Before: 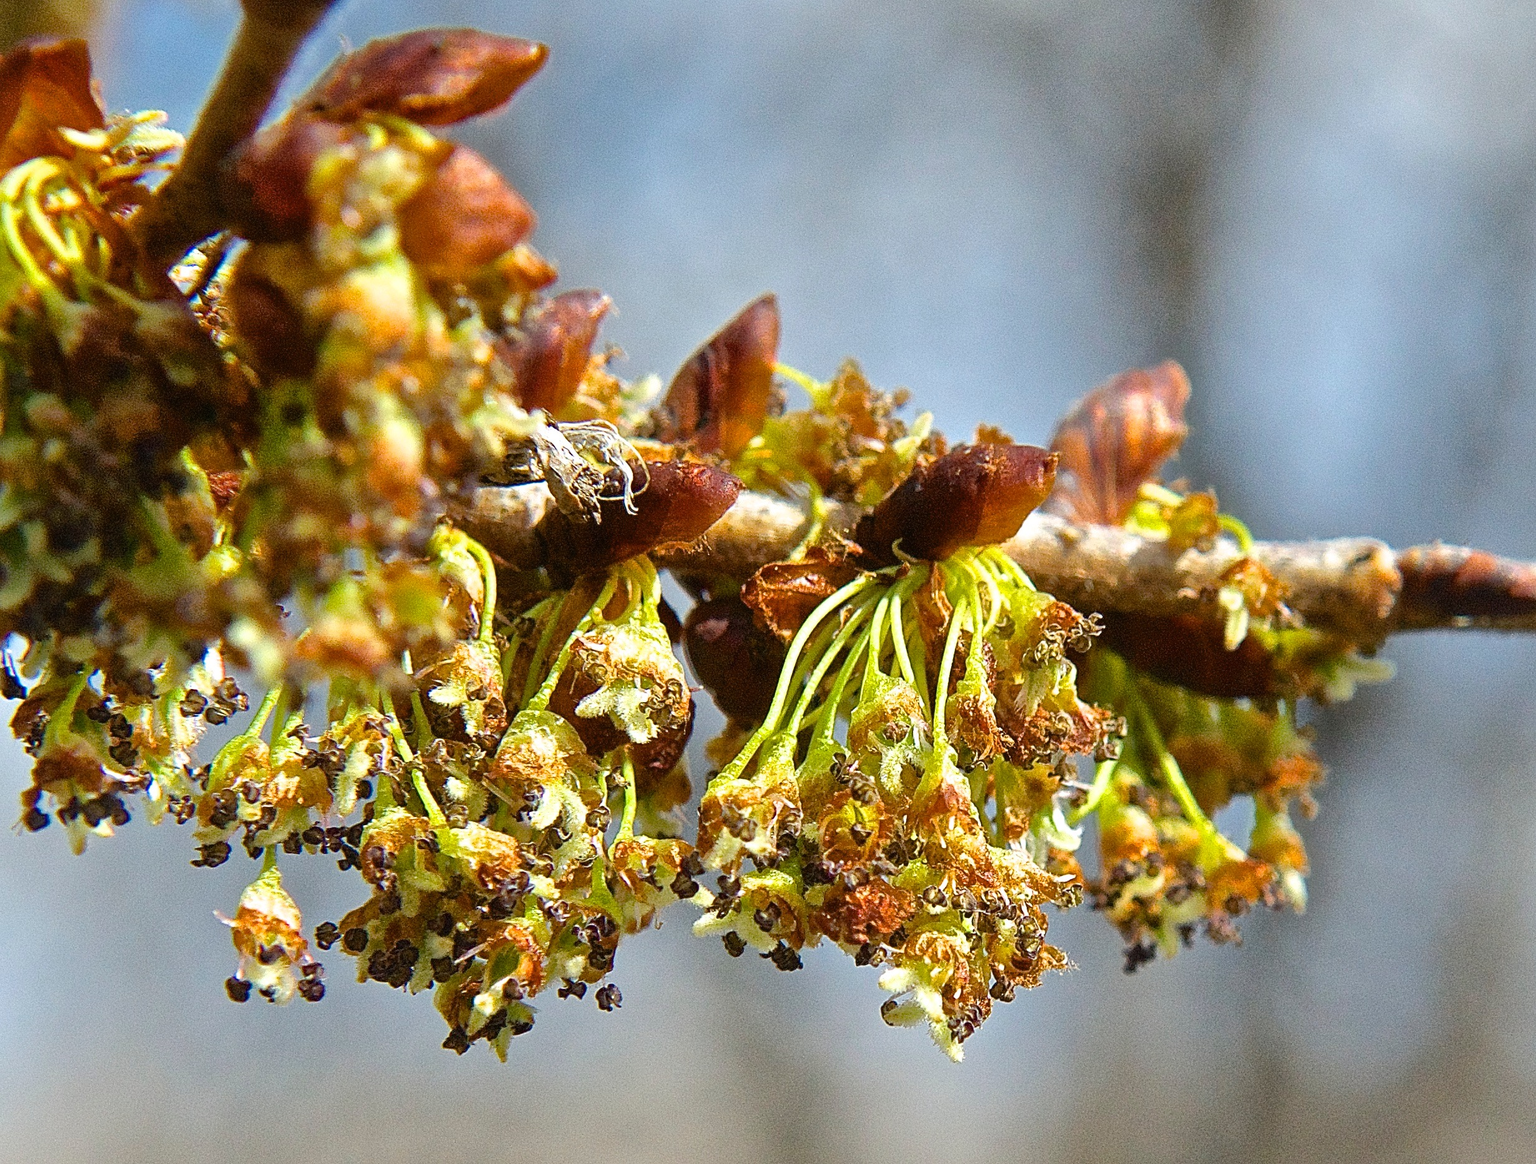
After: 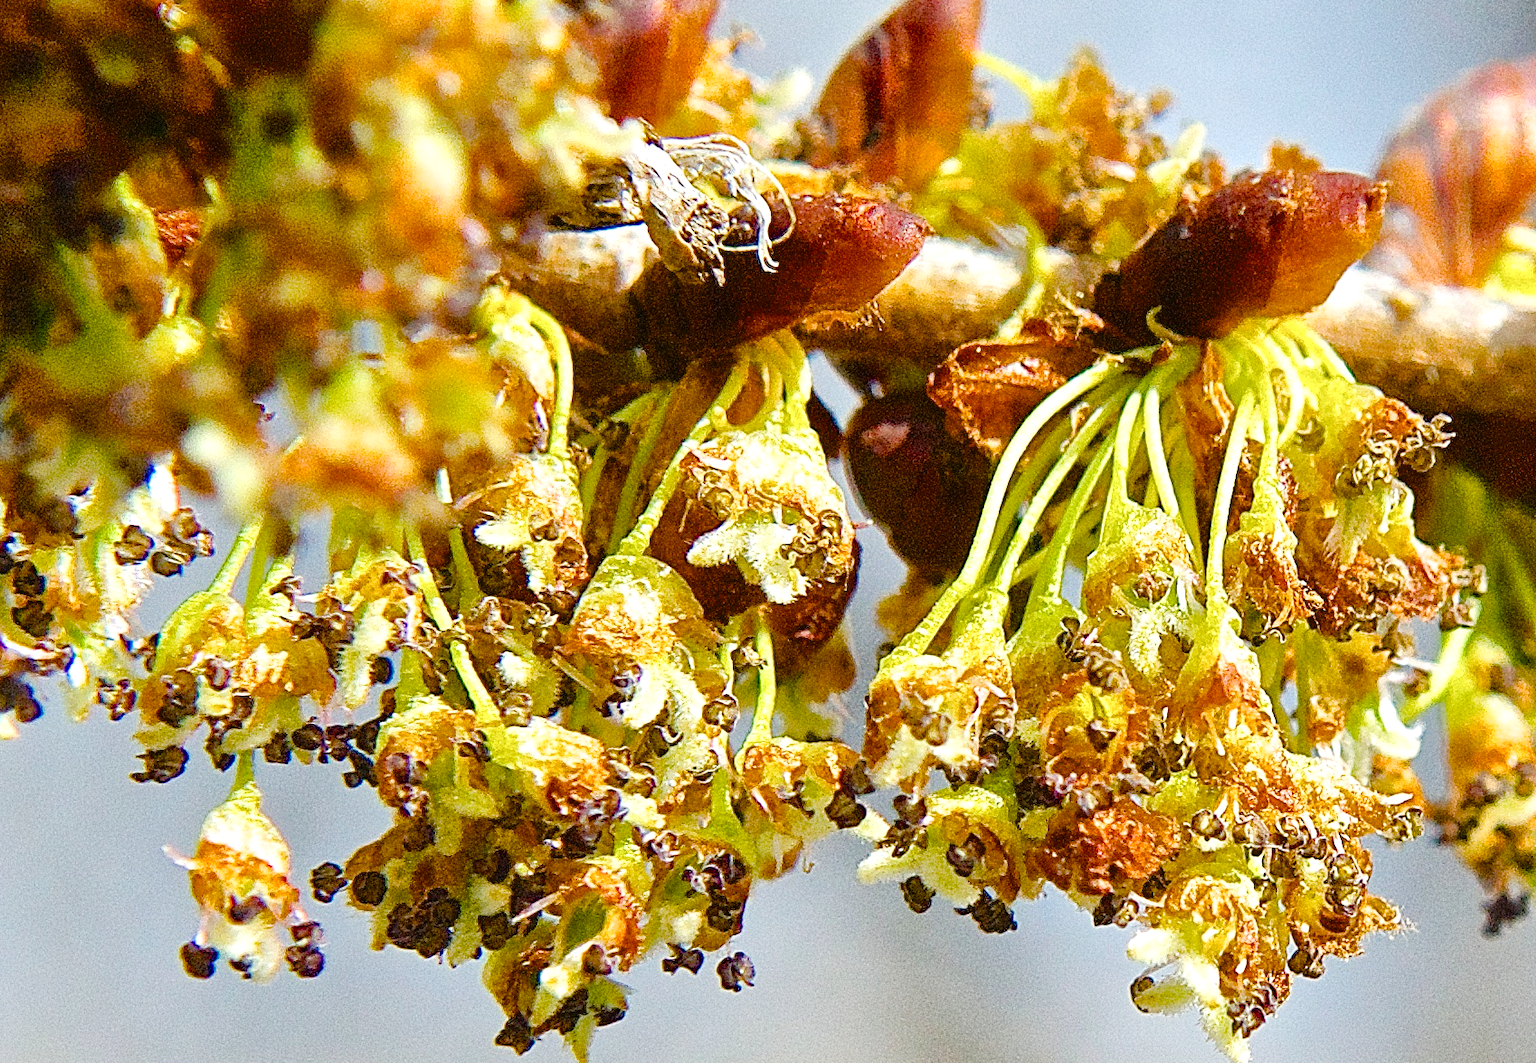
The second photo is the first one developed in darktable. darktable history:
crop: left 6.623%, top 28.13%, right 24.379%, bottom 8.762%
tone curve: curves: ch0 [(0, 0) (0.003, 0.004) (0.011, 0.015) (0.025, 0.033) (0.044, 0.059) (0.069, 0.093) (0.1, 0.133) (0.136, 0.182) (0.177, 0.237) (0.224, 0.3) (0.277, 0.369) (0.335, 0.437) (0.399, 0.511) (0.468, 0.584) (0.543, 0.656) (0.623, 0.729) (0.709, 0.8) (0.801, 0.872) (0.898, 0.935) (1, 1)], preserve colors none
color balance rgb: linear chroma grading › global chroma 8.837%, perceptual saturation grading › global saturation 20%, perceptual saturation grading › highlights -25.116%, perceptual saturation grading › shadows 23.956%, perceptual brilliance grading › global brilliance 3.459%
